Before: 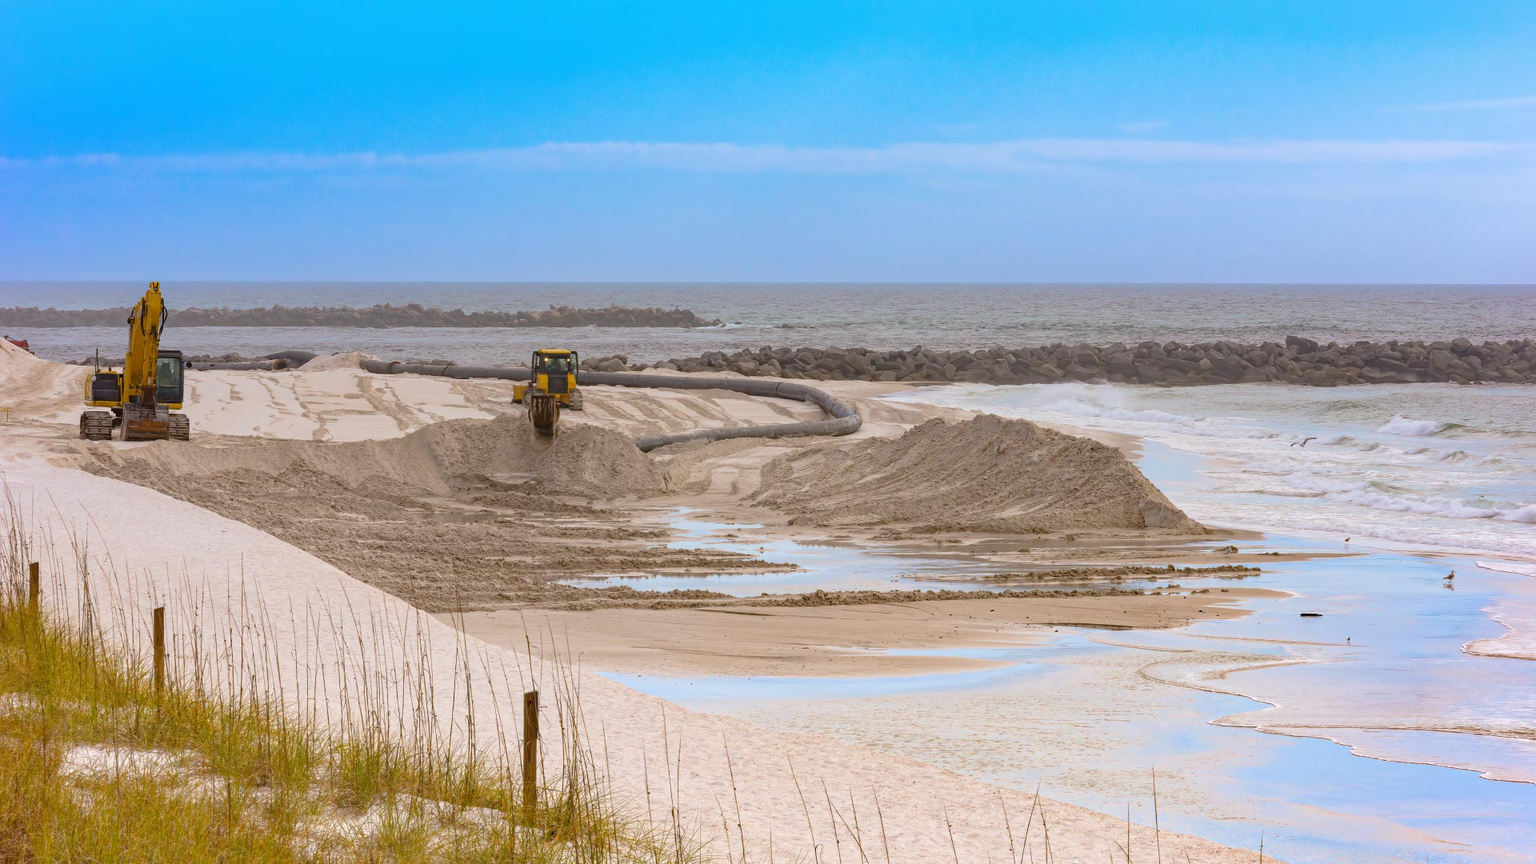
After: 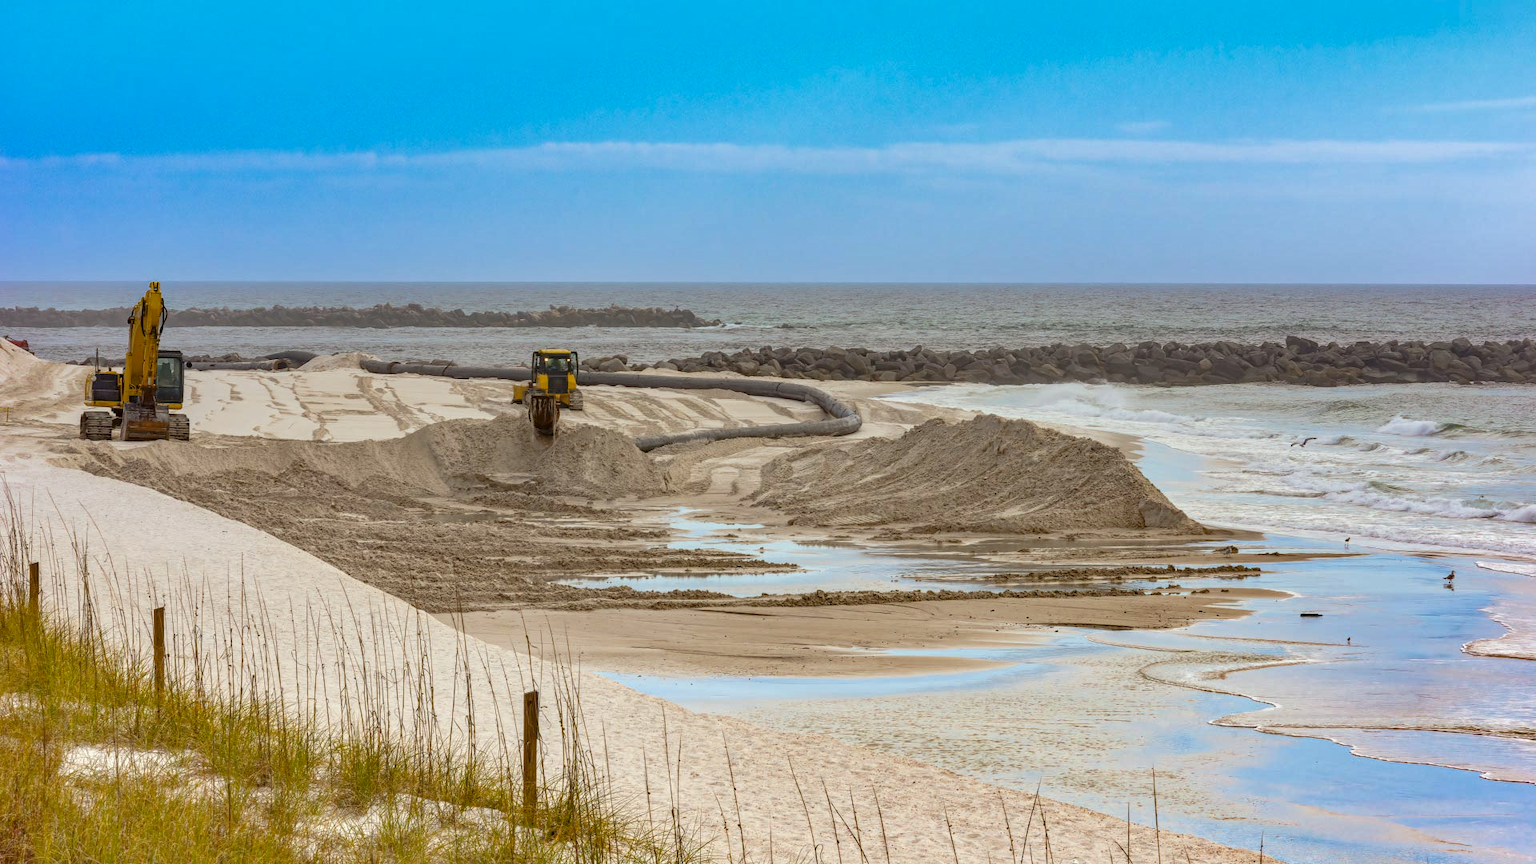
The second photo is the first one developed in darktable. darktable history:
local contrast: on, module defaults
shadows and highlights: highlights color adjustment 89.33%, low approximation 0.01, soften with gaussian
color correction: highlights a* -4.72, highlights b* 5.06, saturation 0.973
